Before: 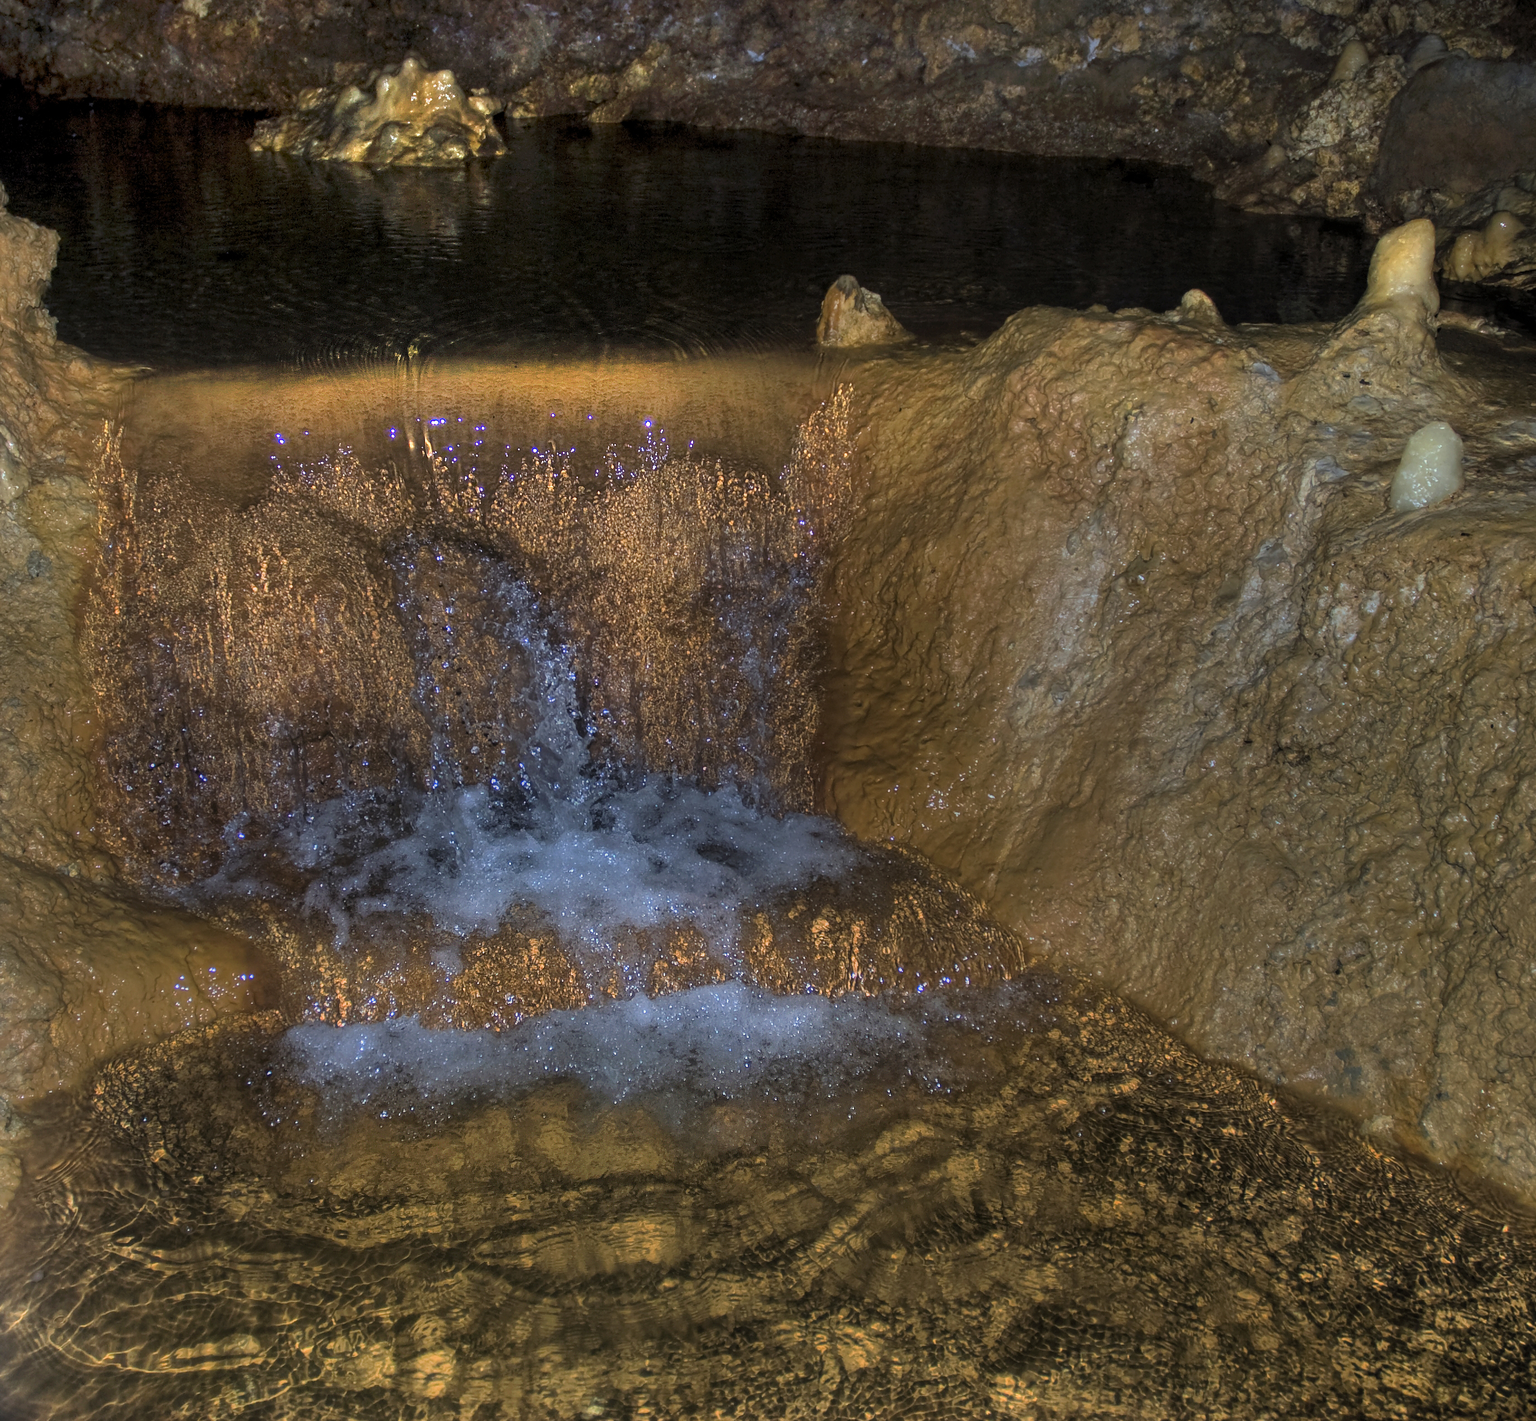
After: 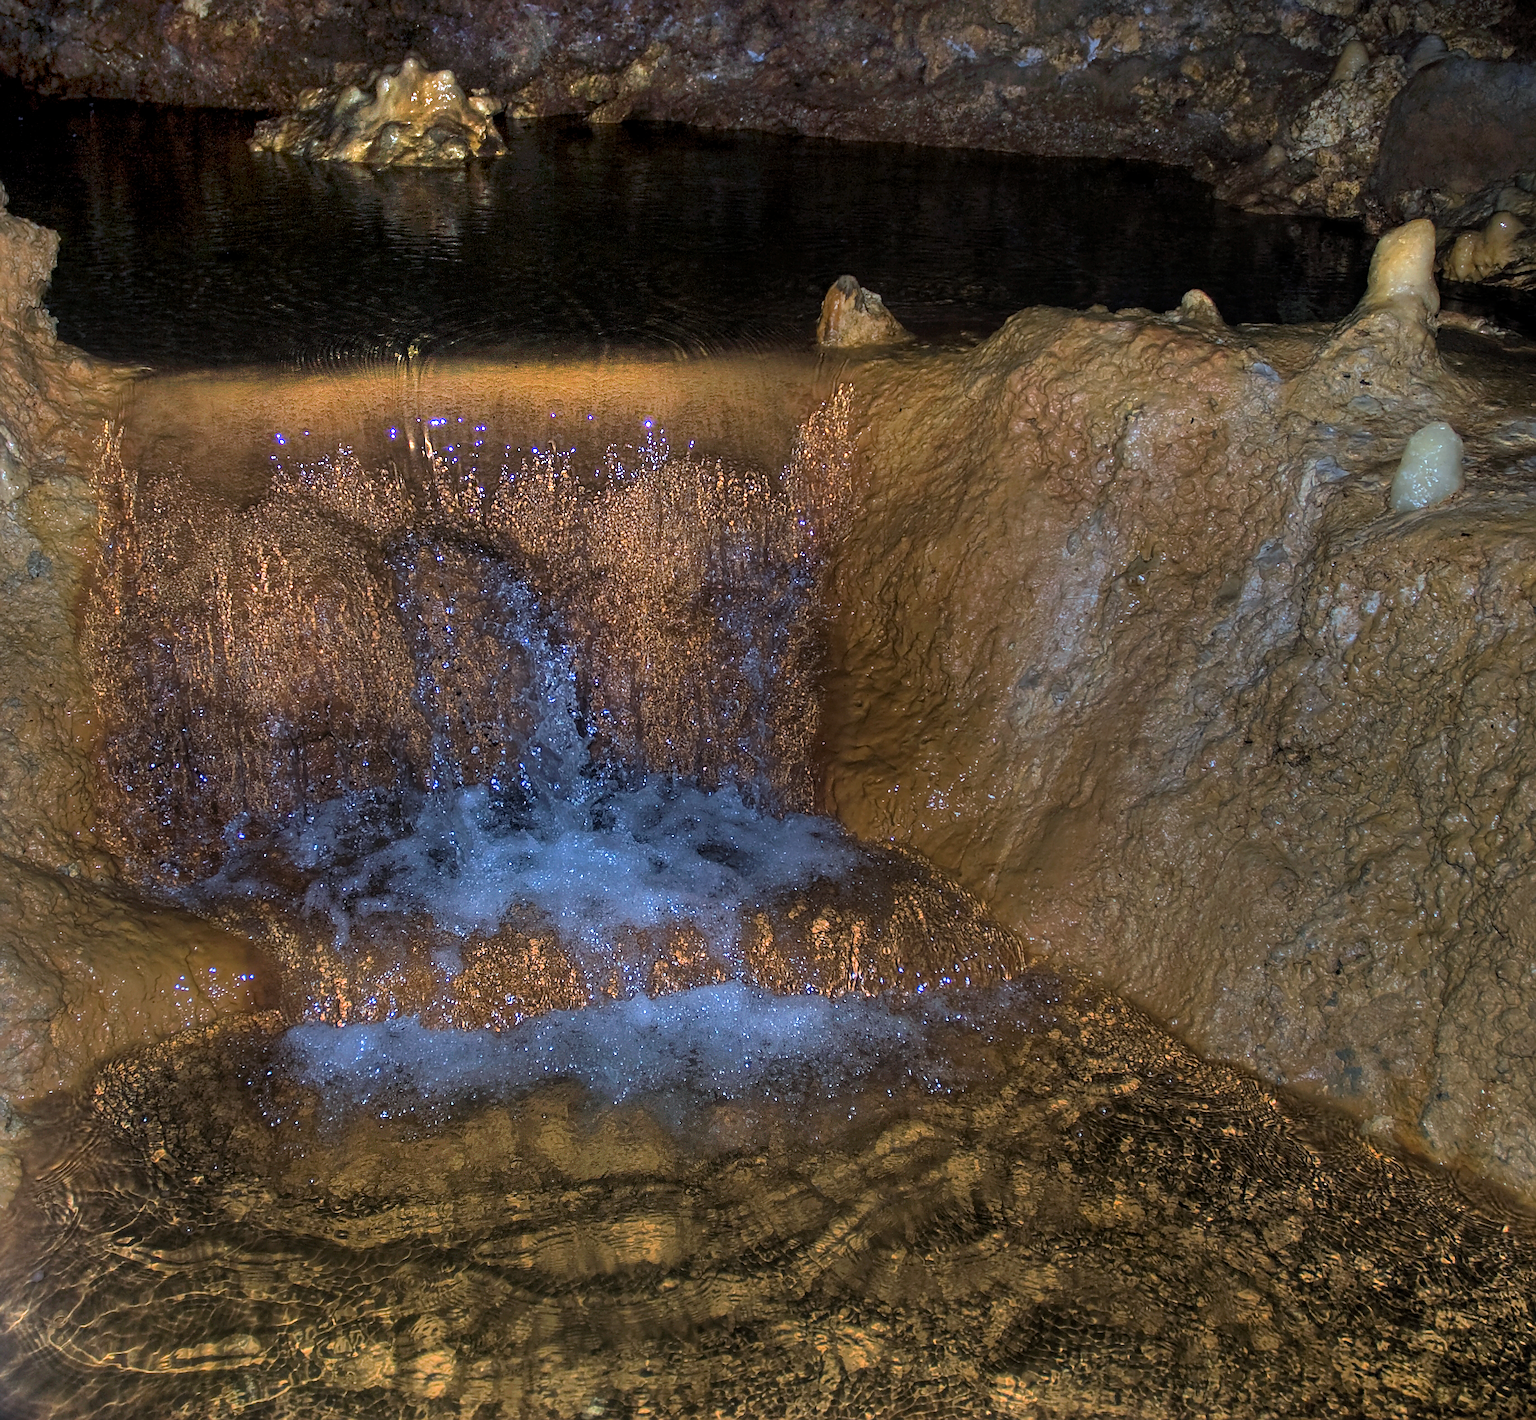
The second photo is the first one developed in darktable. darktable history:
white balance: red 0.967, blue 1.119, emerald 0.756
sharpen: on, module defaults
tone equalizer: on, module defaults
